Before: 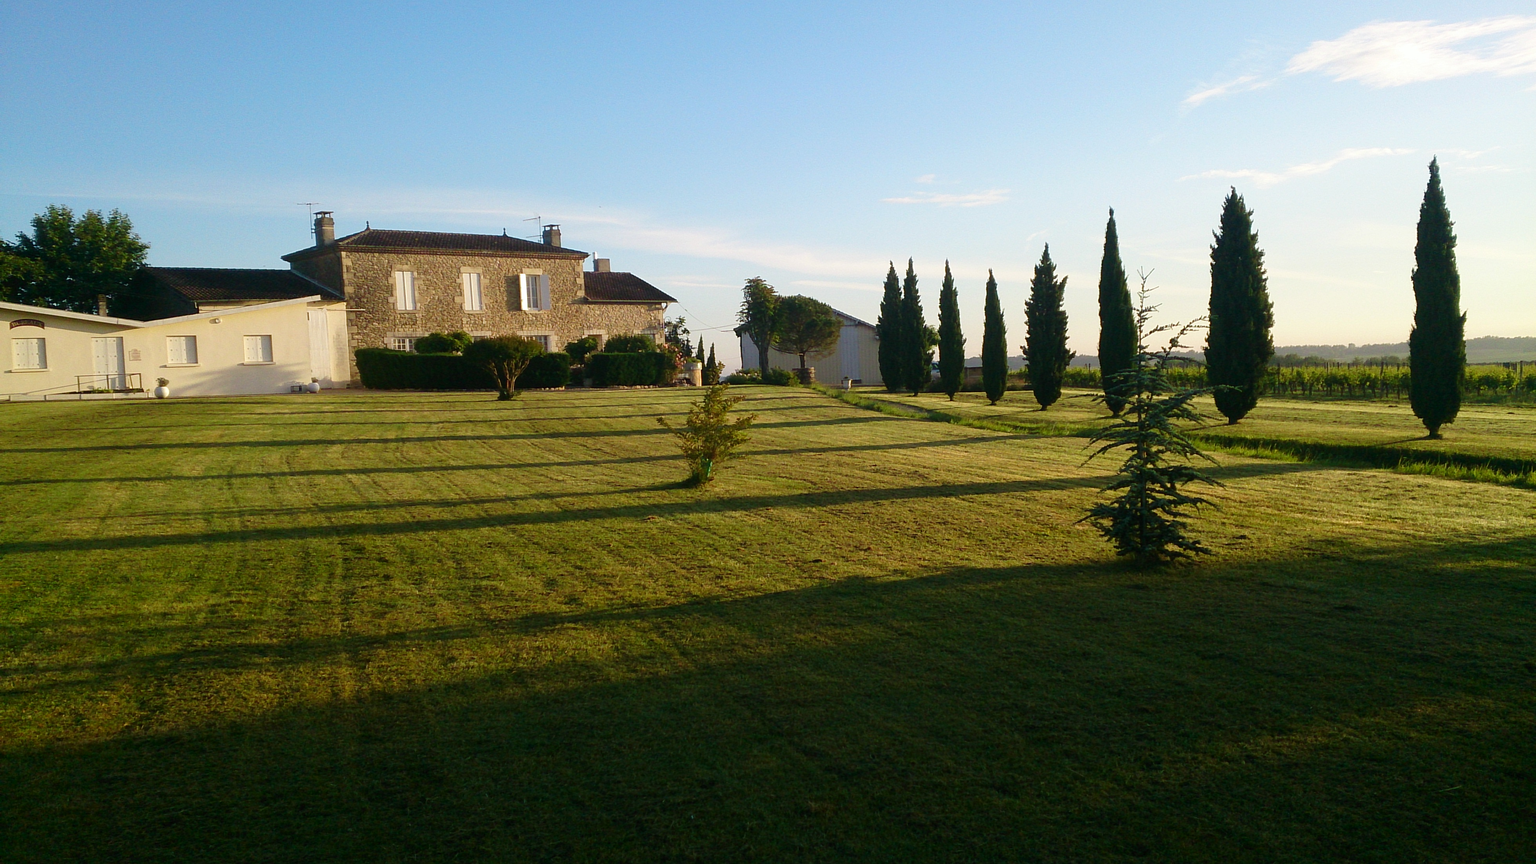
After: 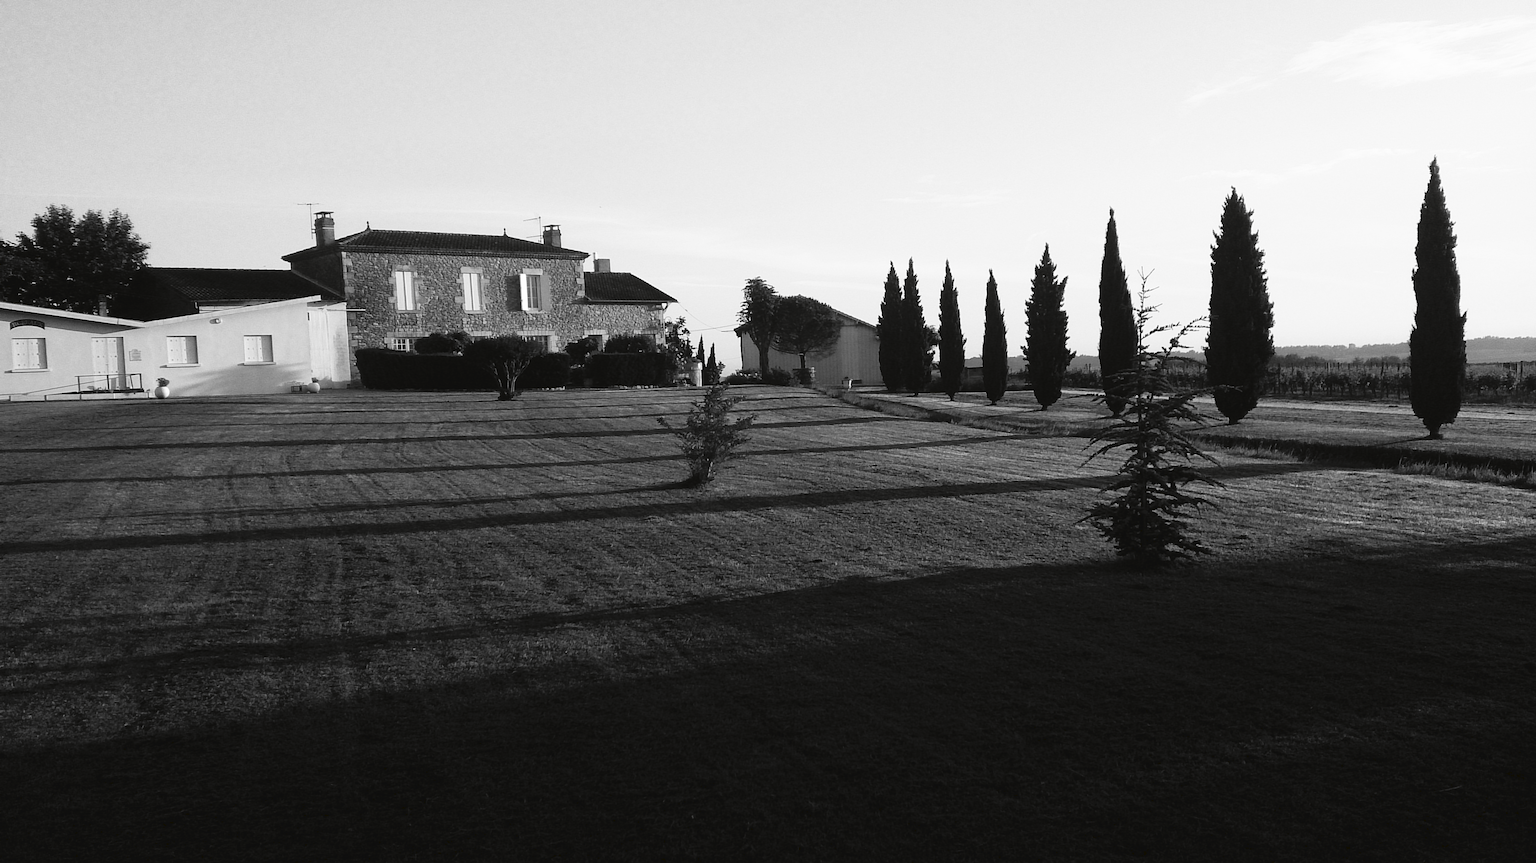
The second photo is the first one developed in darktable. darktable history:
tone curve: curves: ch0 [(0, 0) (0.003, 0.036) (0.011, 0.04) (0.025, 0.042) (0.044, 0.052) (0.069, 0.066) (0.1, 0.085) (0.136, 0.106) (0.177, 0.144) (0.224, 0.188) (0.277, 0.241) (0.335, 0.307) (0.399, 0.382) (0.468, 0.466) (0.543, 0.56) (0.623, 0.672) (0.709, 0.772) (0.801, 0.876) (0.898, 0.949) (1, 1)], preserve colors none
color look up table: target L [83.84, 85.63, 80.97, 81.69, 81.69, 75.88, 76.25, 57.35, 53.98, 42.78, 39.9, 43.46, 23.52, 1.645, 200.09, 69.61, 61.7, 65.49, 42.78, 48.84, 56.83, 44.41, 29.29, 34.03, 27.53, 95.14, 89.53, 86.7, 79.88, 81.93, 74.91, 84.2, 67.74, 80.97, 50.17, 83.84, 70.35, 74.05, 54.76, 45.09, 38.24, 44, 39.9, 25.76, 93.75, 83.12, 66.24, 77.58, 44.82], target a [-0.002, 0, 0, 0.001, 0.001, 0, 0, 0.001, 0.001, 0, 0, 0.001, 0, -0.153, 0, 0, 0.001, 0, 0, 0.001, 0.001, 0, 0, 0.001, 0, -0.002, -0.002, -0.003, 0, 0.001, 0.001, 0, 0.001, 0, 0.001, -0.002, 0, 0, 0.001, 0.001, 0, 0.001, 0, 0, -0.003, -0.001, 0.001, 0.001, 0], target b [0.024, 0.002, 0.002, 0.001 ×4, -0.005, -0.004, 0, -0.001, -0.005, -0.003, 1.891, 0, 0.001, -0.005, 0.001, 0, -0.005, -0.005, 0, -0.001, -0.004, -0.001, 0.024, 0.025, 0.025, 0.002, -0.006, -0.006, 0.002, -0.005, 0.002, -0.005, 0.024, 0.001, 0.001, -0.005, -0.005, -0.001, -0.004, -0.001, -0.001, 0.024, 0.002, -0.005, -0.006, 0], num patches 49
